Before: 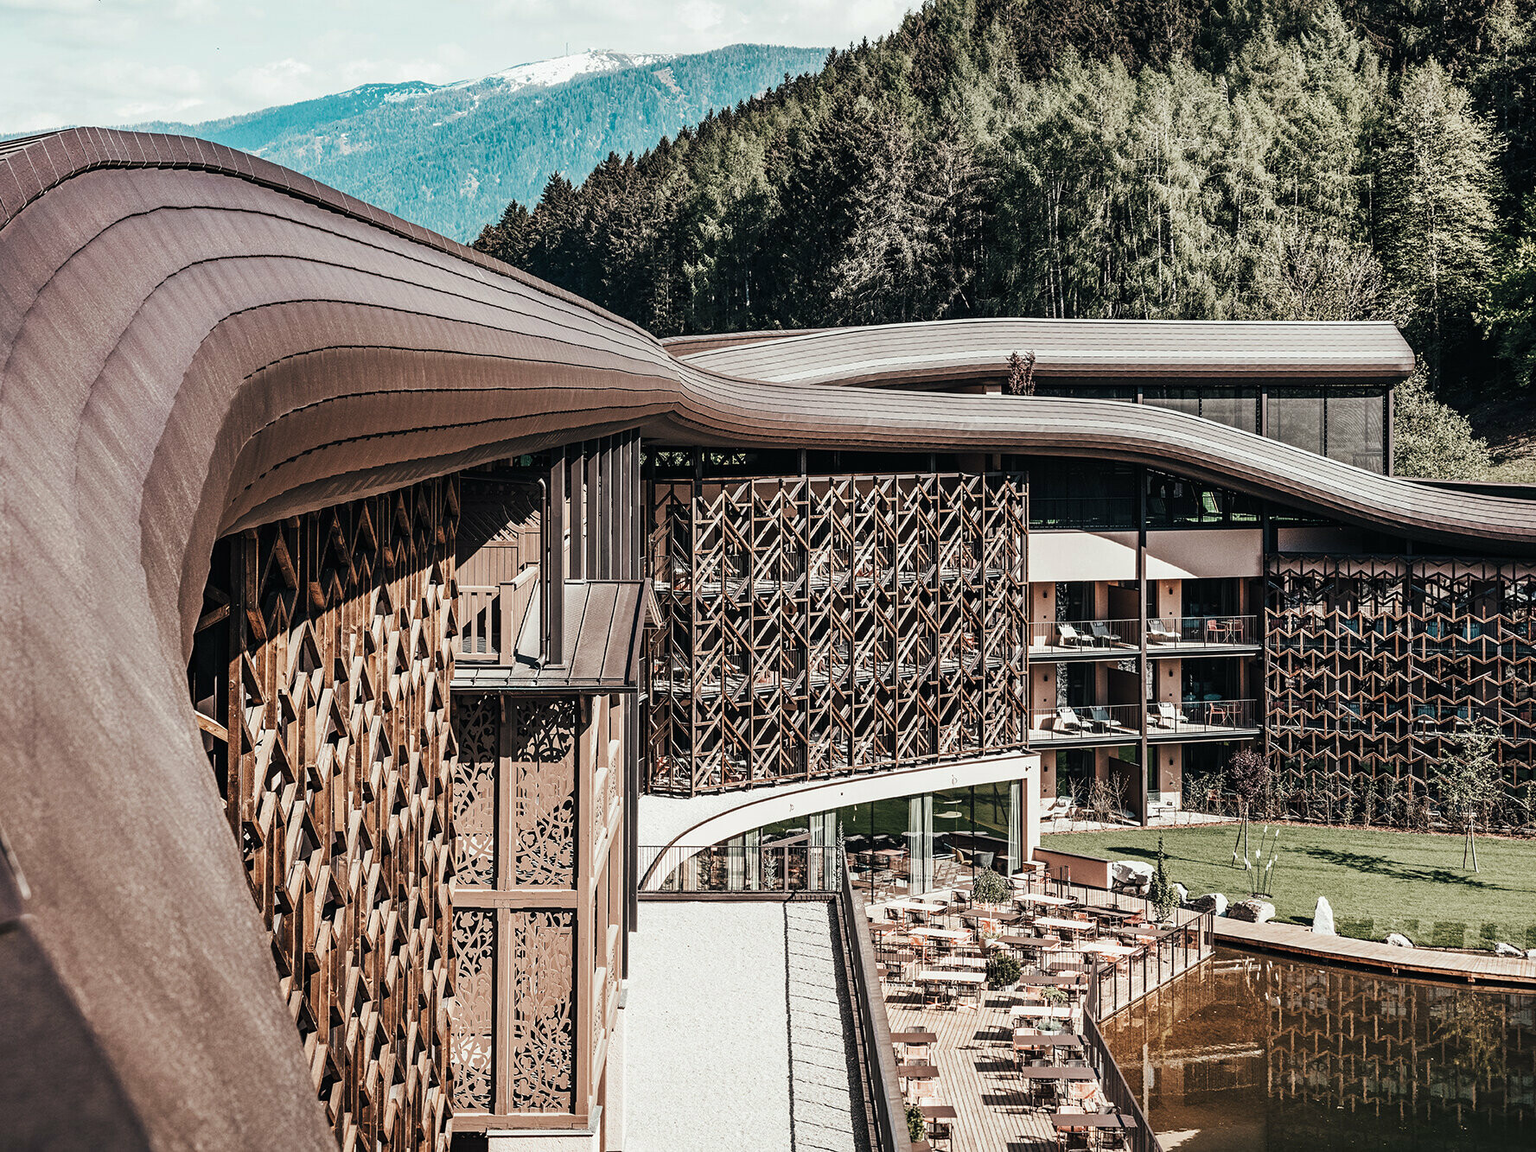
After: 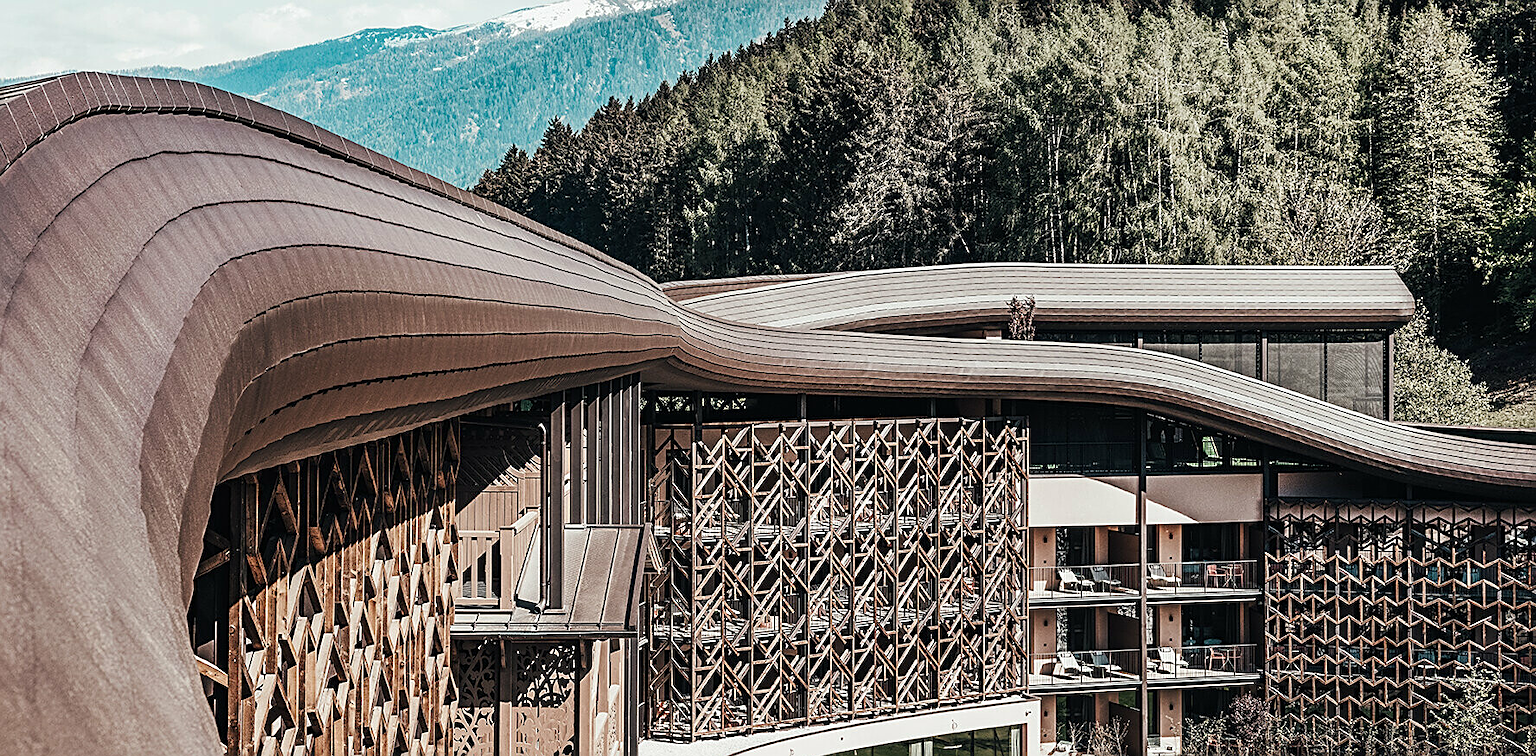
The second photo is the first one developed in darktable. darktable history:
crop and rotate: top 4.848%, bottom 29.503%
sharpen: on, module defaults
